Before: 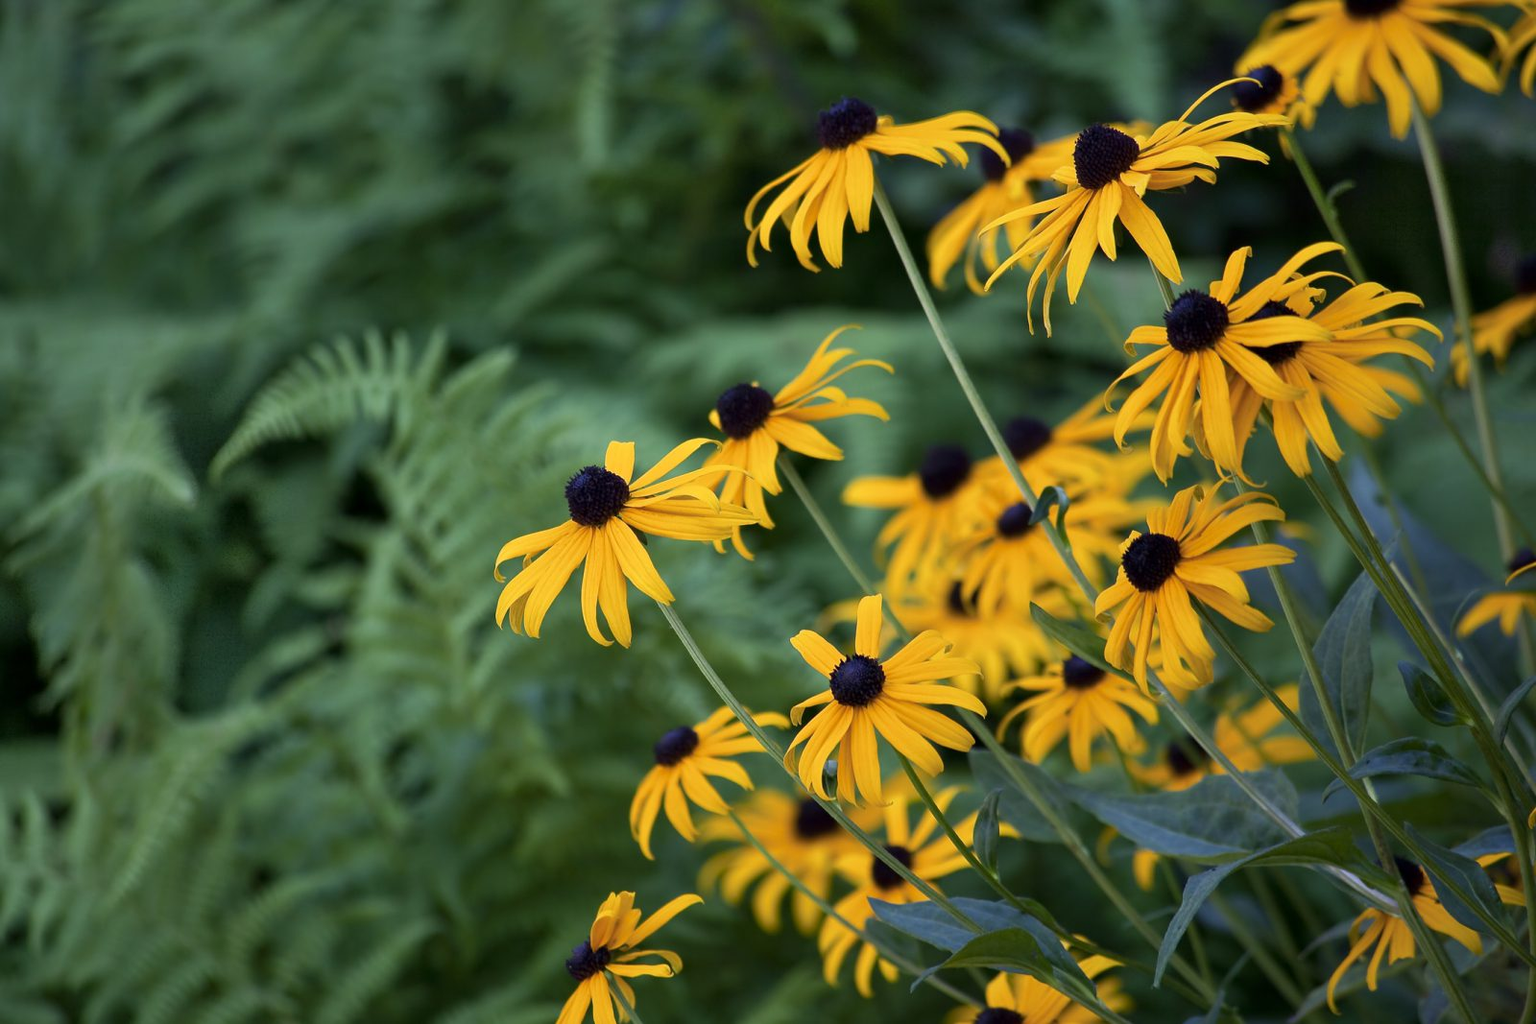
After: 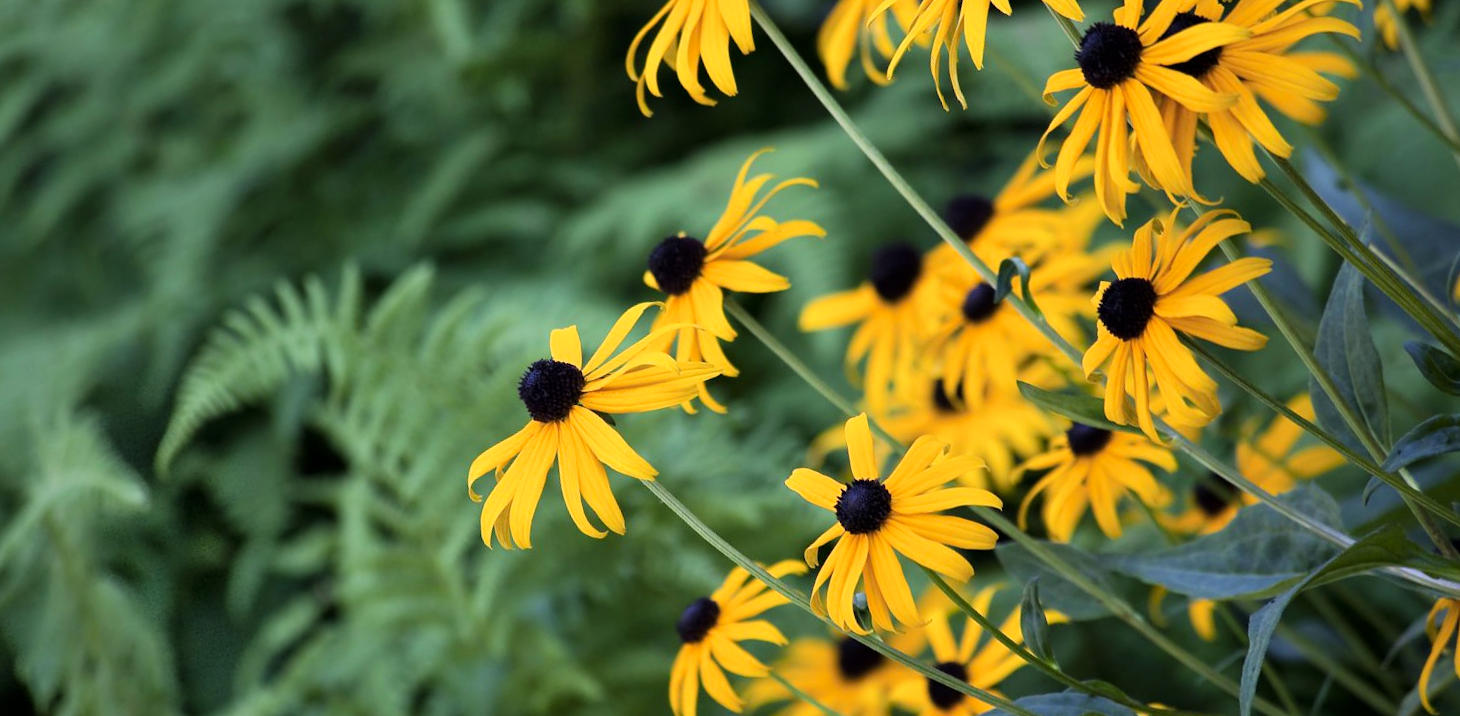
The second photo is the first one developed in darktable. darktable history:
tone curve: curves: ch0 [(0, 0) (0.004, 0.001) (0.133, 0.112) (0.325, 0.362) (0.832, 0.893) (1, 1)], color space Lab, linked channels, preserve colors none
rotate and perspective: rotation -14.8°, crop left 0.1, crop right 0.903, crop top 0.25, crop bottom 0.748
